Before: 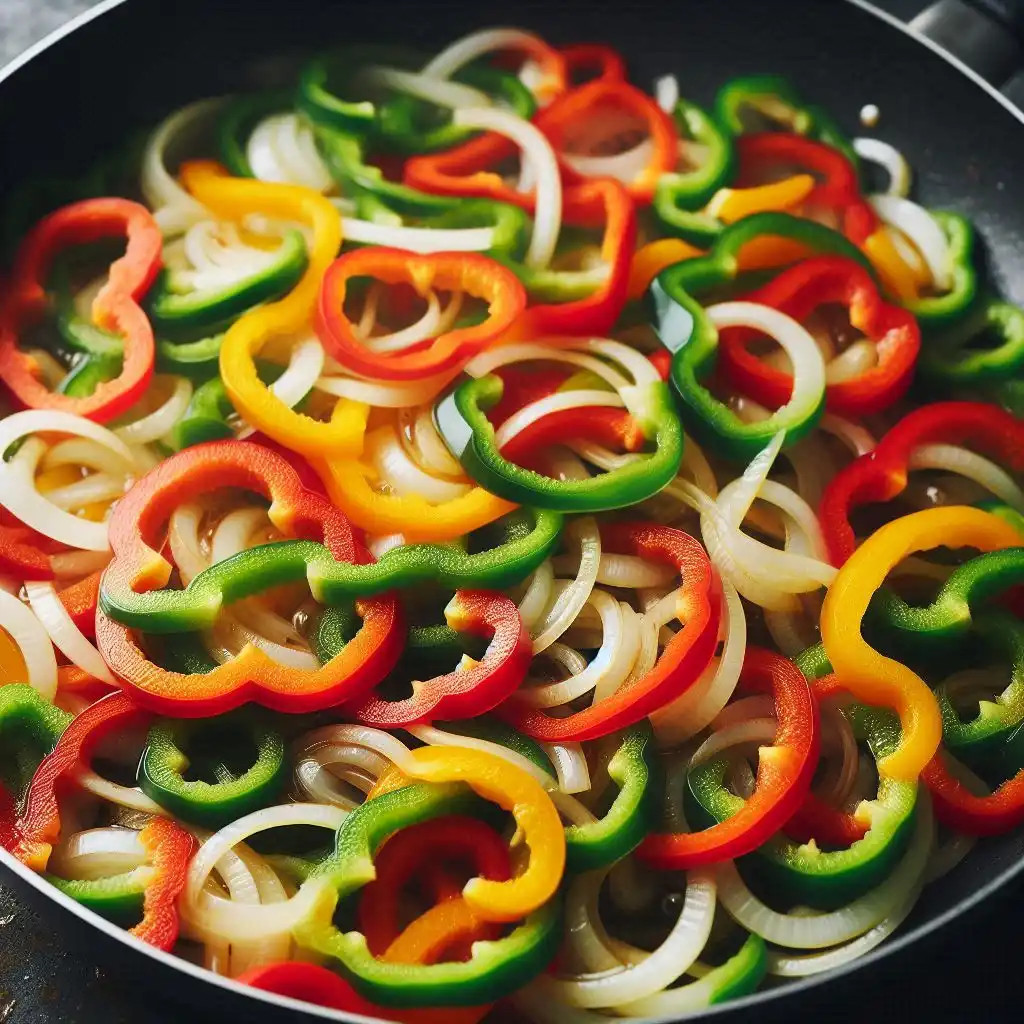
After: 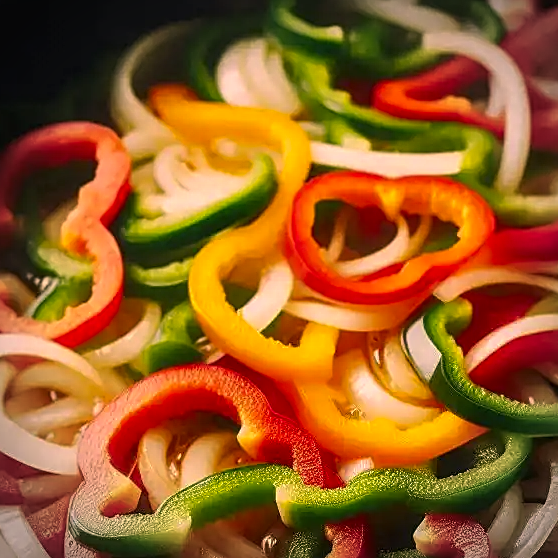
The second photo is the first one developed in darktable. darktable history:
sharpen: on, module defaults
contrast brightness saturation: brightness -0.088
crop and rotate: left 3.053%, top 7.445%, right 42.378%, bottom 38.059%
vignetting: brightness -0.575, automatic ratio true
tone equalizer: edges refinement/feathering 500, mask exposure compensation -1.57 EV, preserve details no
local contrast: on, module defaults
color correction: highlights a* 20.99, highlights b* 19.45
